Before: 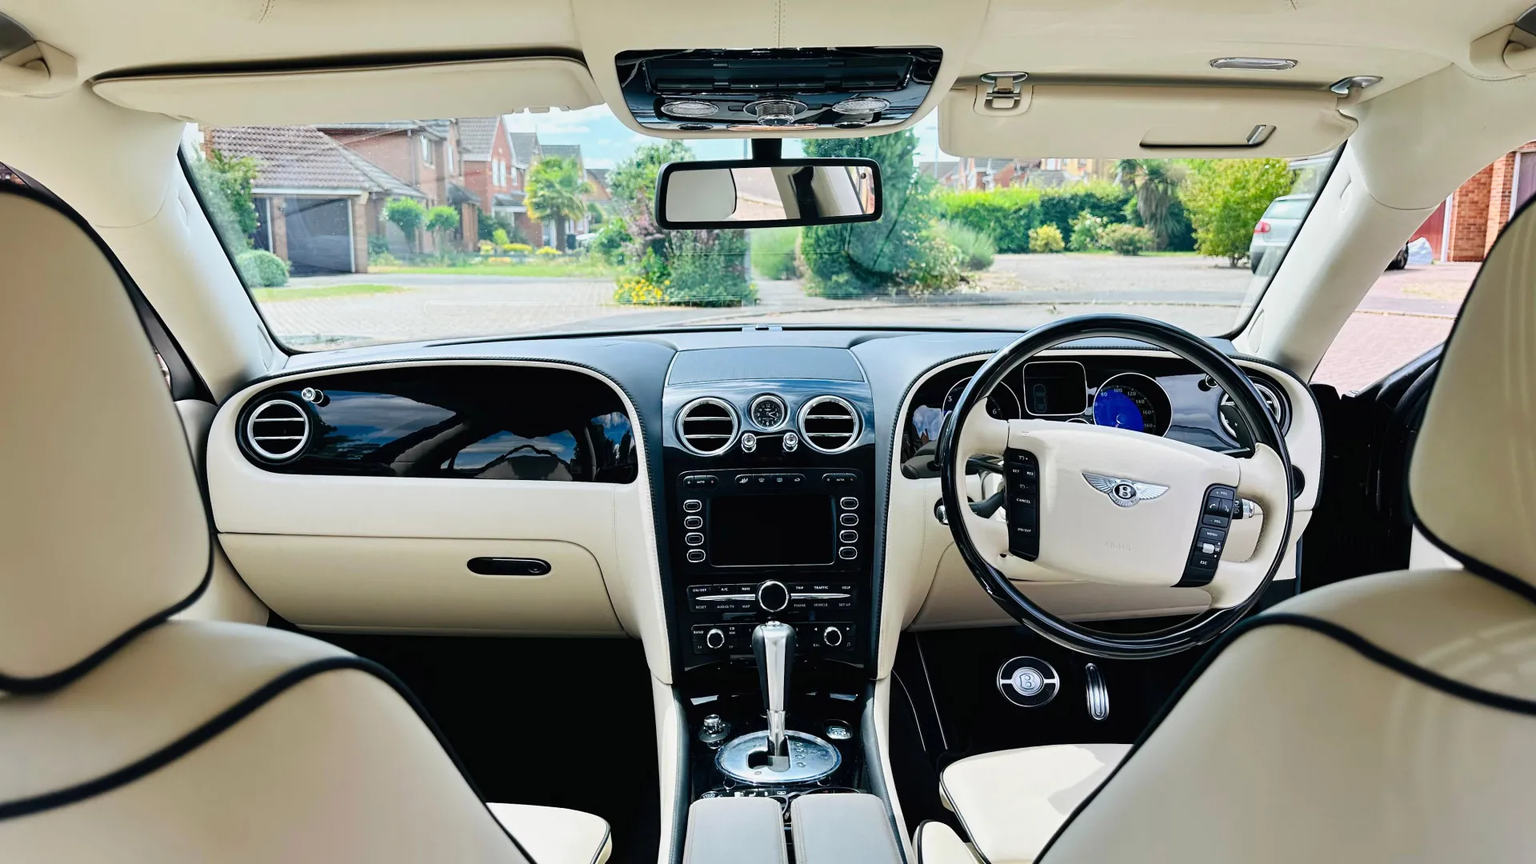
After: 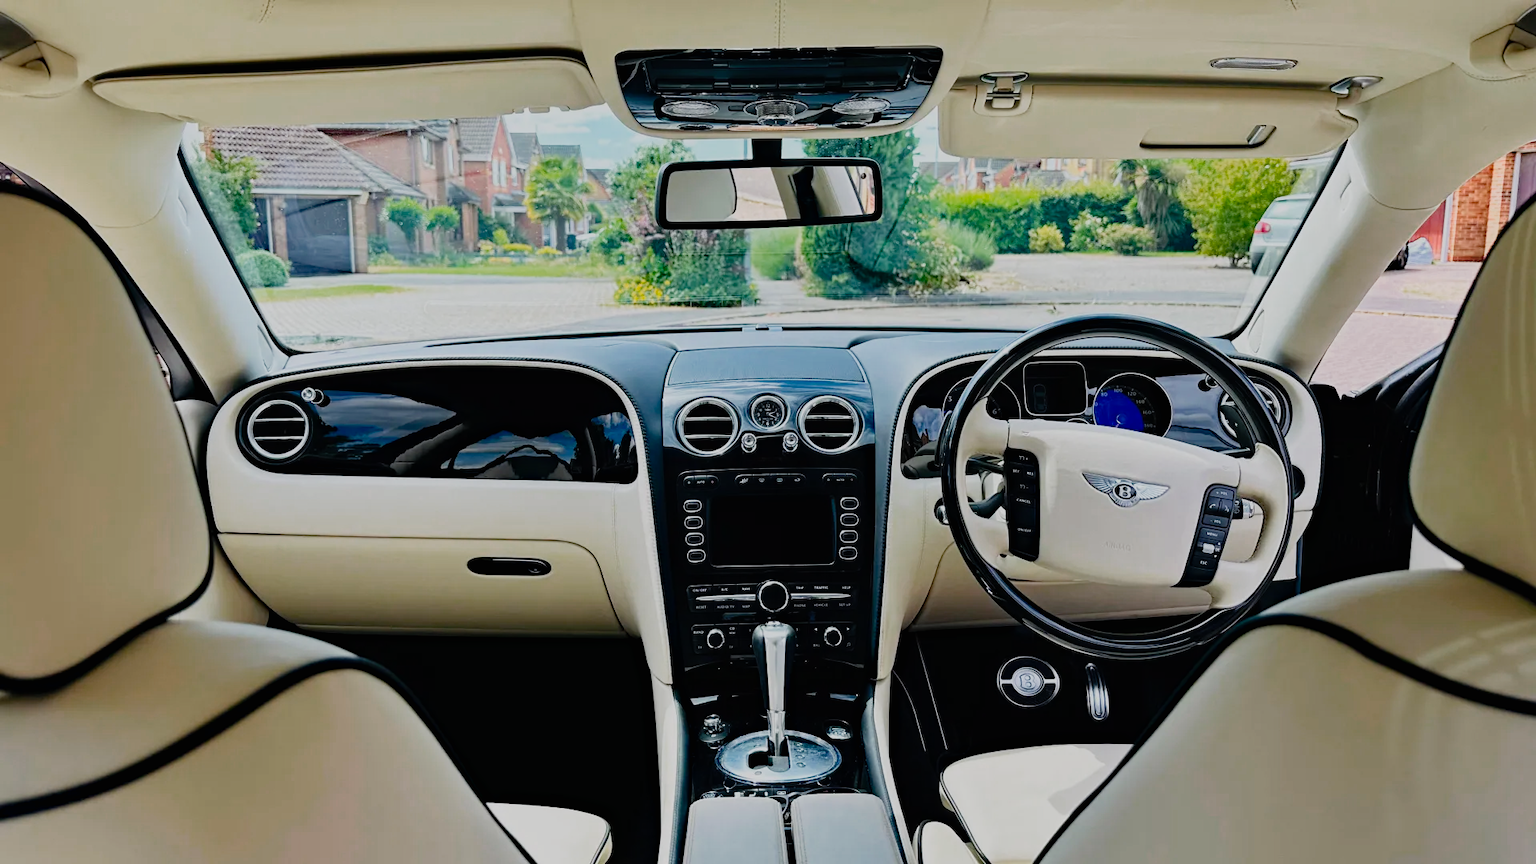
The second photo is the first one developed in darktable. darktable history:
haze removal: strength 0.295, distance 0.254, compatibility mode true, adaptive false
exposure: black level correction 0, exposure -0.788 EV, compensate highlight preservation false
color zones: curves: ch0 [(0, 0.465) (0.092, 0.596) (0.289, 0.464) (0.429, 0.453) (0.571, 0.464) (0.714, 0.455) (0.857, 0.462) (1, 0.465)]
tone curve: curves: ch0 [(0, 0.005) (0.103, 0.097) (0.18, 0.207) (0.384, 0.465) (0.491, 0.585) (0.629, 0.726) (0.84, 0.866) (1, 0.947)]; ch1 [(0, 0) (0.172, 0.123) (0.324, 0.253) (0.396, 0.388) (0.478, 0.461) (0.499, 0.497) (0.532, 0.515) (0.57, 0.584) (0.635, 0.675) (0.805, 0.892) (1, 1)]; ch2 [(0, 0) (0.411, 0.424) (0.496, 0.501) (0.515, 0.507) (0.553, 0.562) (0.604, 0.642) (0.708, 0.768) (0.839, 0.916) (1, 1)], preserve colors none
